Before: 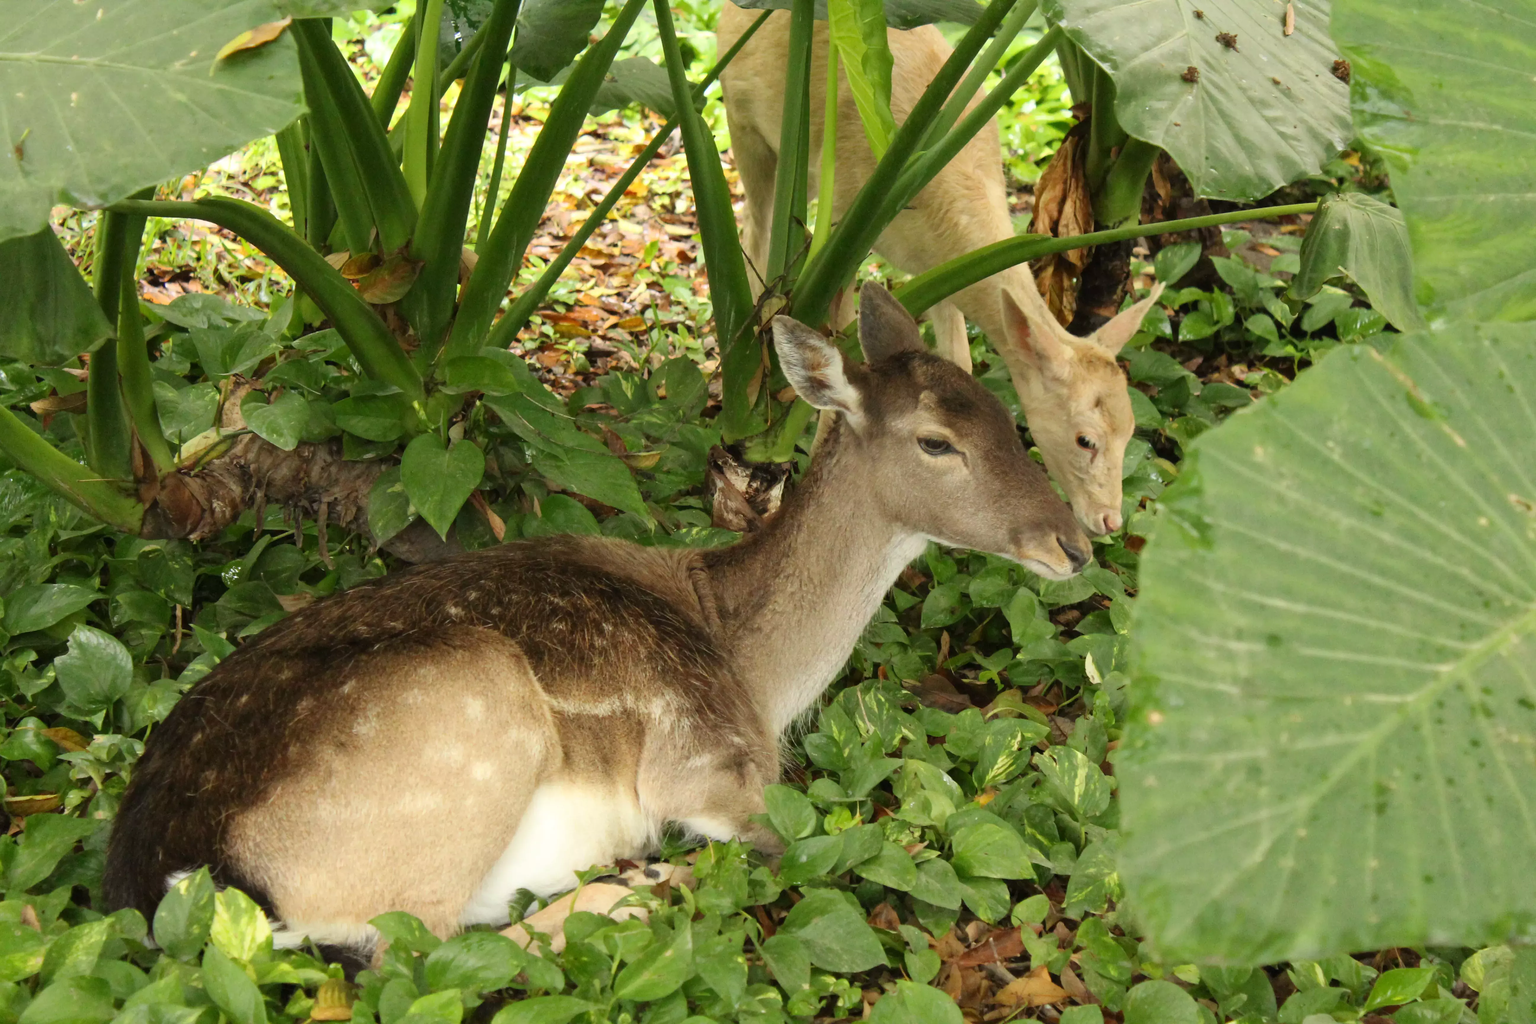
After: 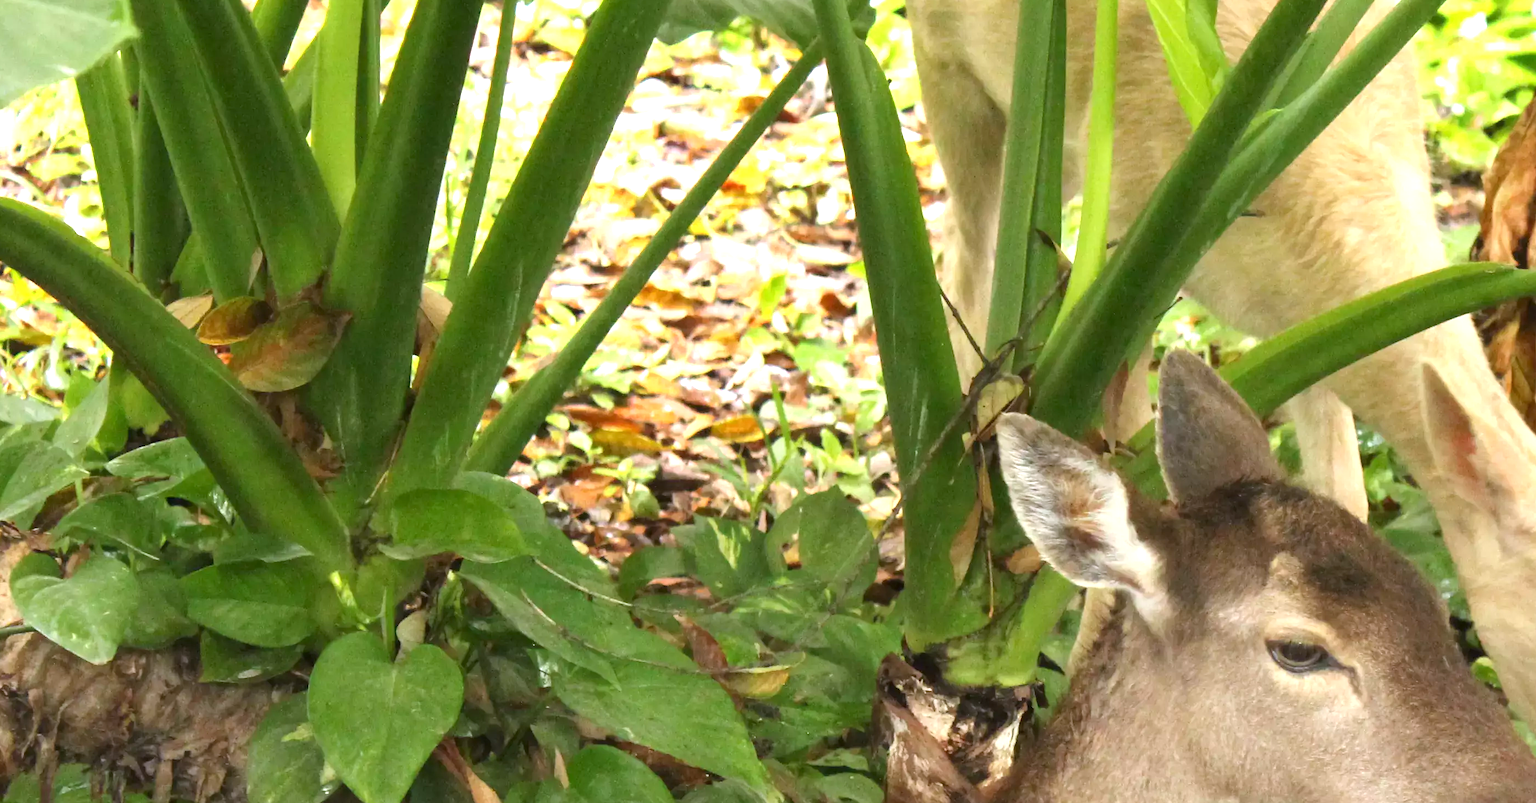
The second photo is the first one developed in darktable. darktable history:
exposure: exposure 0.943 EV, compensate highlight preservation false
white balance: red 1.004, blue 1.096
crop: left 15.306%, top 9.065%, right 30.789%, bottom 48.638%
